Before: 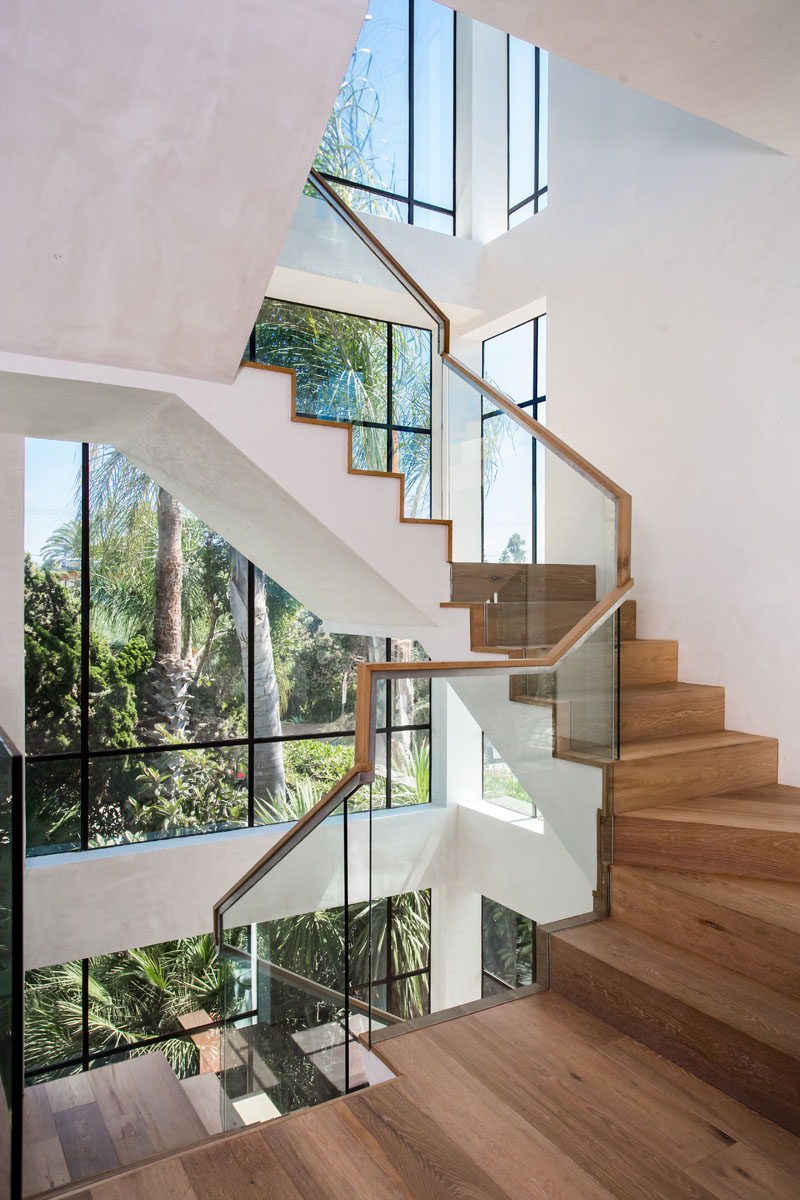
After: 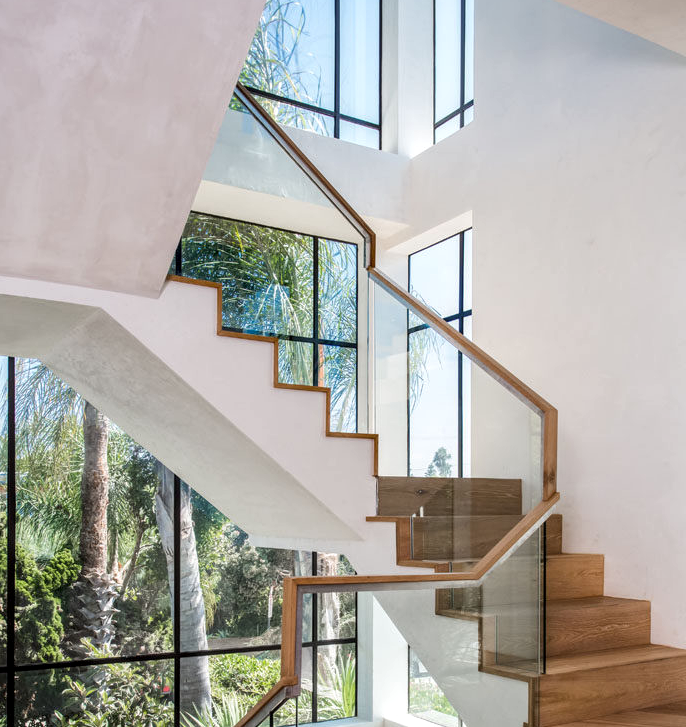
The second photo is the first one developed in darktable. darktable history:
local contrast: on, module defaults
crop and rotate: left 9.352%, top 7.245%, right 4.807%, bottom 32.129%
